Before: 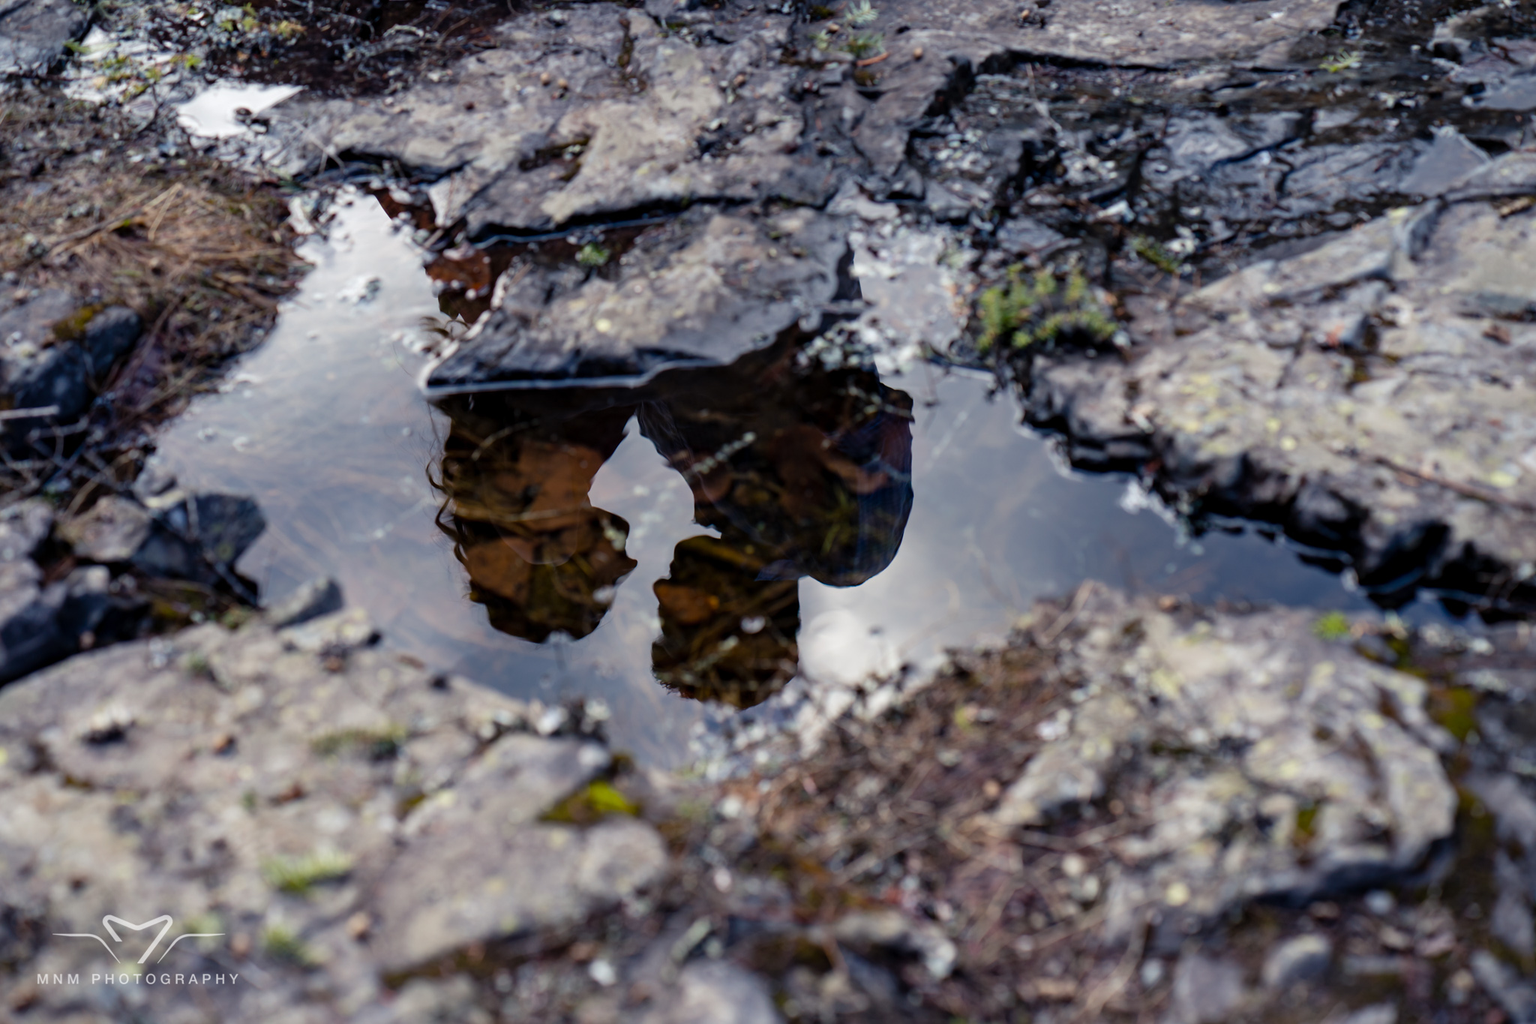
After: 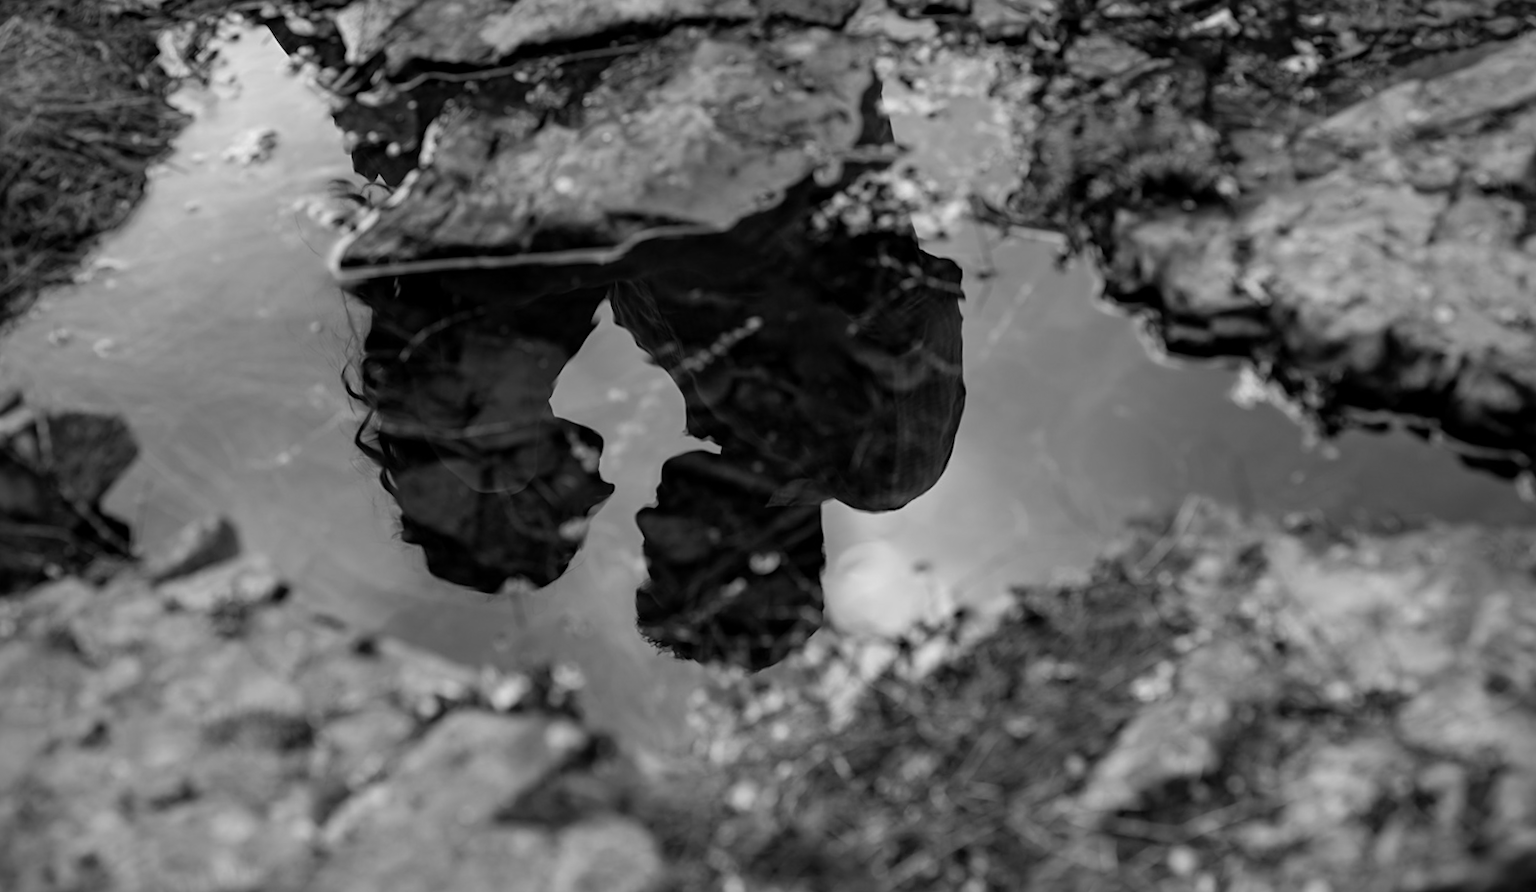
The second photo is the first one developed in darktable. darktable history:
rotate and perspective: rotation -1.42°, crop left 0.016, crop right 0.984, crop top 0.035, crop bottom 0.965
crop: left 9.712%, top 16.928%, right 10.845%, bottom 12.332%
vignetting: fall-off radius 60.92%
sharpen: amount 0.2
tone curve: curves: ch0 [(0, 0) (0.915, 0.89) (1, 1)]
contrast brightness saturation: saturation 0.1
color calibration: output gray [0.22, 0.42, 0.37, 0], gray › normalize channels true, illuminant same as pipeline (D50), adaptation XYZ, x 0.346, y 0.359, gamut compression 0
